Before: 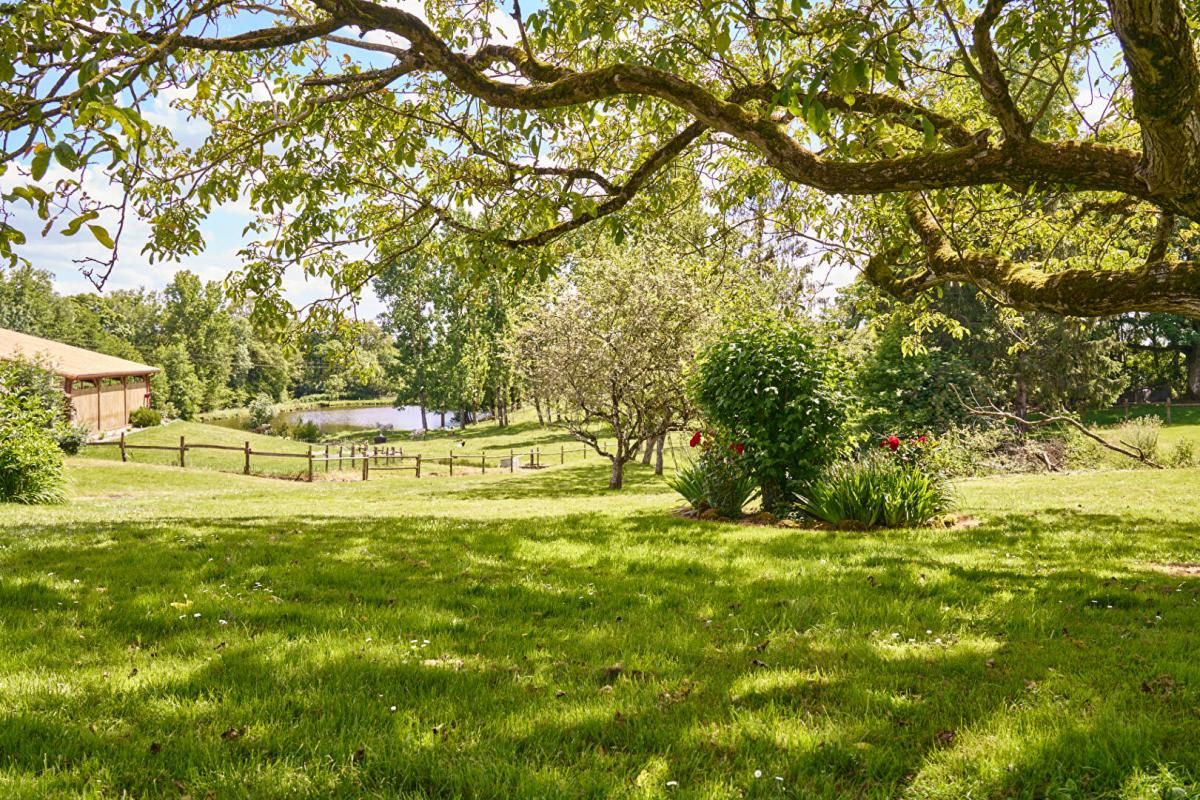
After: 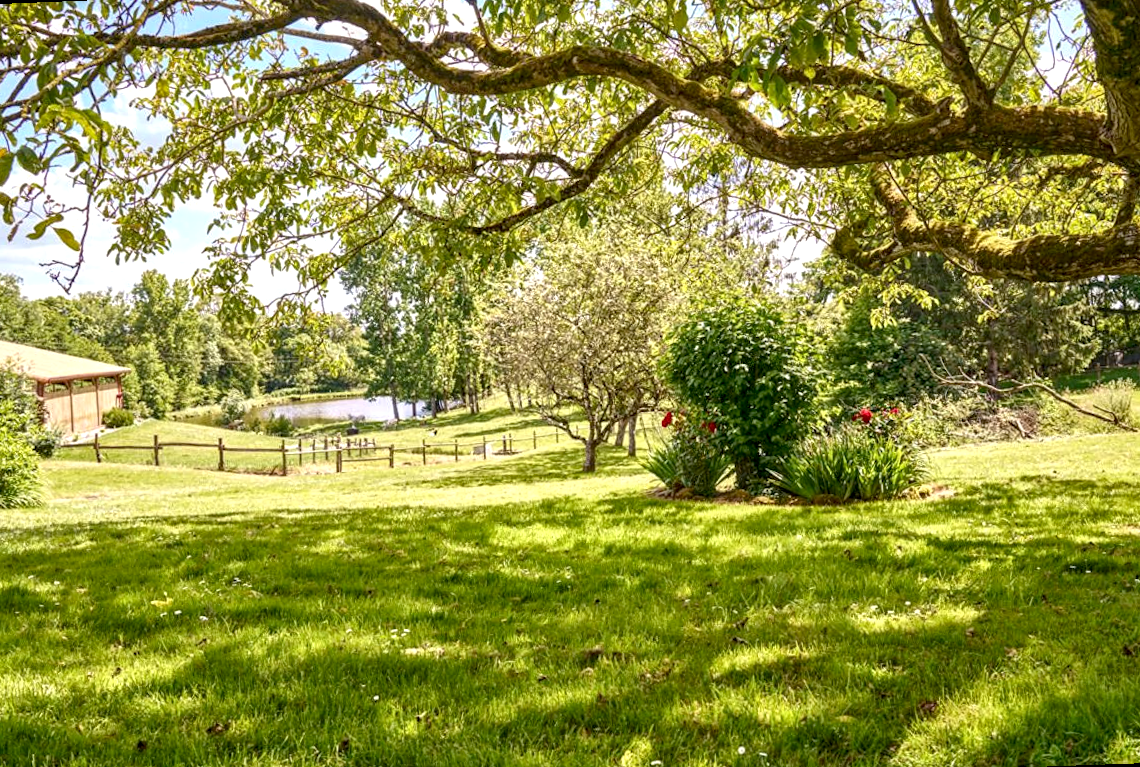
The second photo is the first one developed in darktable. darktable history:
rotate and perspective: rotation -2.12°, lens shift (vertical) 0.009, lens shift (horizontal) -0.008, automatic cropping original format, crop left 0.036, crop right 0.964, crop top 0.05, crop bottom 0.959
exposure: black level correction 0.005, exposure 0.286 EV, compensate highlight preservation false
local contrast: on, module defaults
